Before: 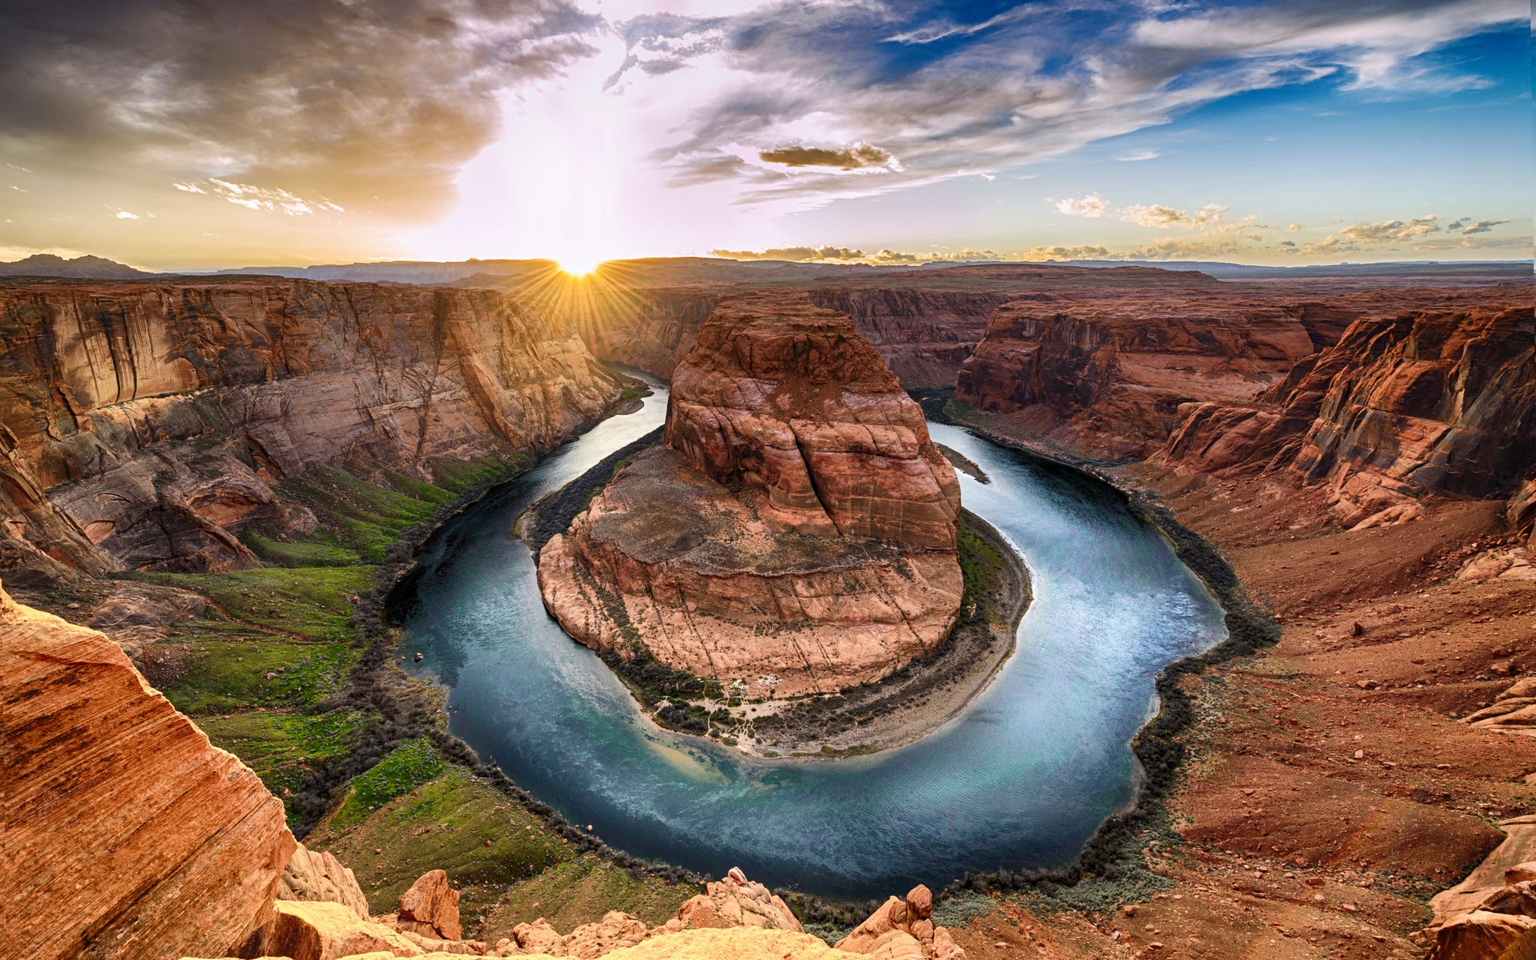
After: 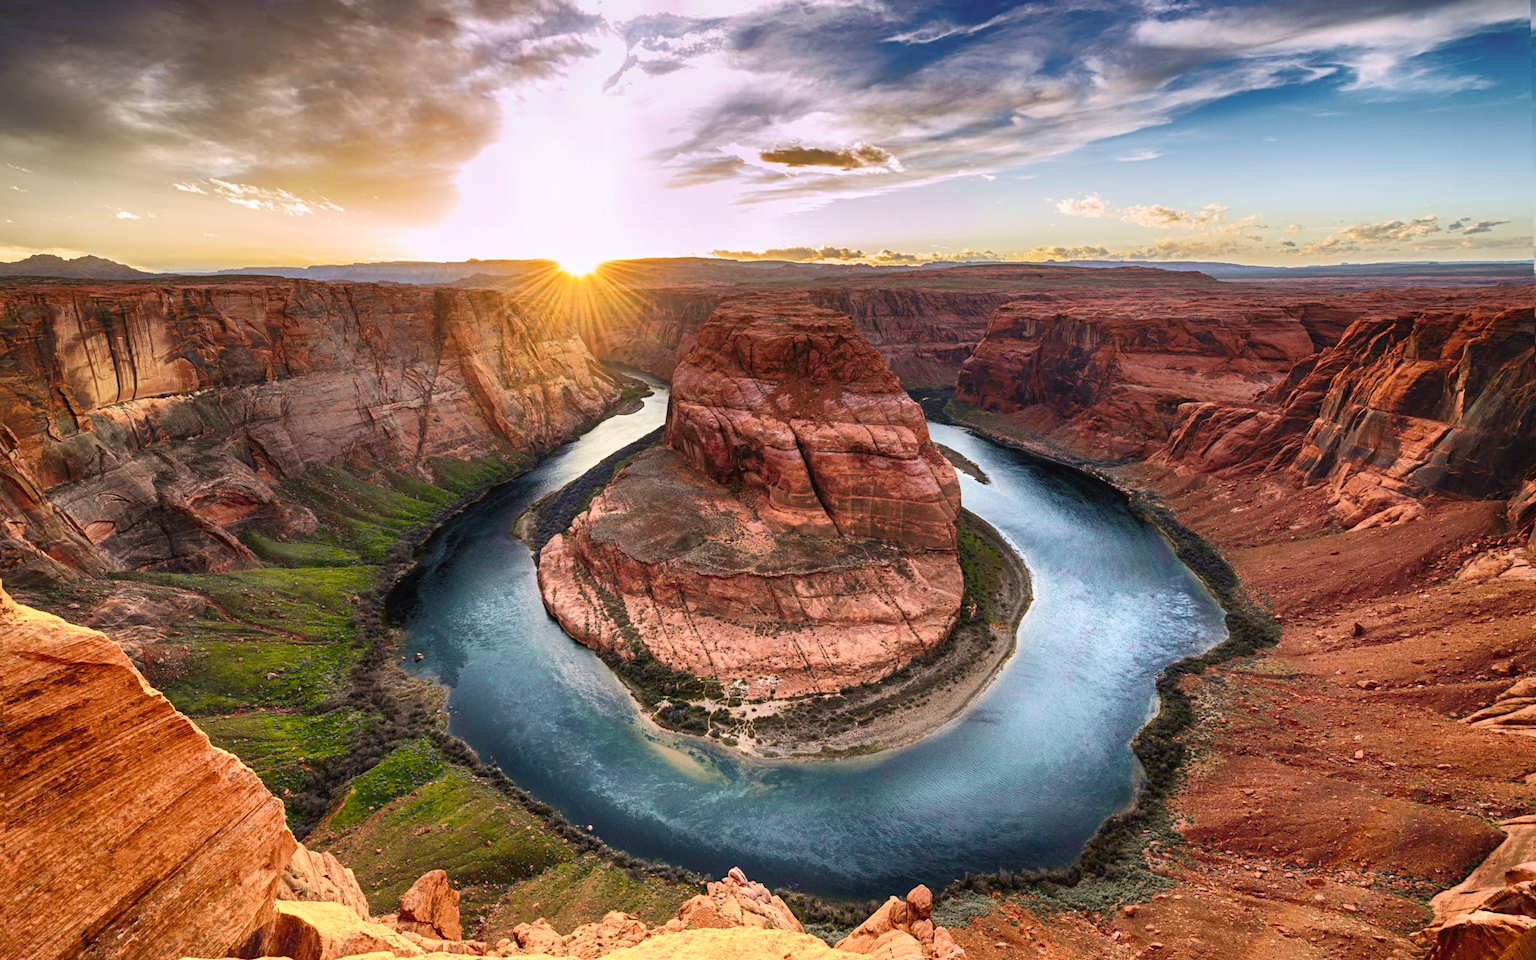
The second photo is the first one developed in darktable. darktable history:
tone curve: curves: ch0 [(0, 0.024) (0.119, 0.146) (0.474, 0.485) (0.718, 0.739) (0.817, 0.839) (1, 0.998)]; ch1 [(0, 0) (0.377, 0.416) (0.439, 0.451) (0.477, 0.477) (0.501, 0.503) (0.538, 0.544) (0.58, 0.602) (0.664, 0.676) (0.783, 0.804) (1, 1)]; ch2 [(0, 0) (0.38, 0.405) (0.463, 0.456) (0.498, 0.497) (0.524, 0.535) (0.578, 0.576) (0.648, 0.665) (1, 1)], color space Lab, independent channels, preserve colors none
